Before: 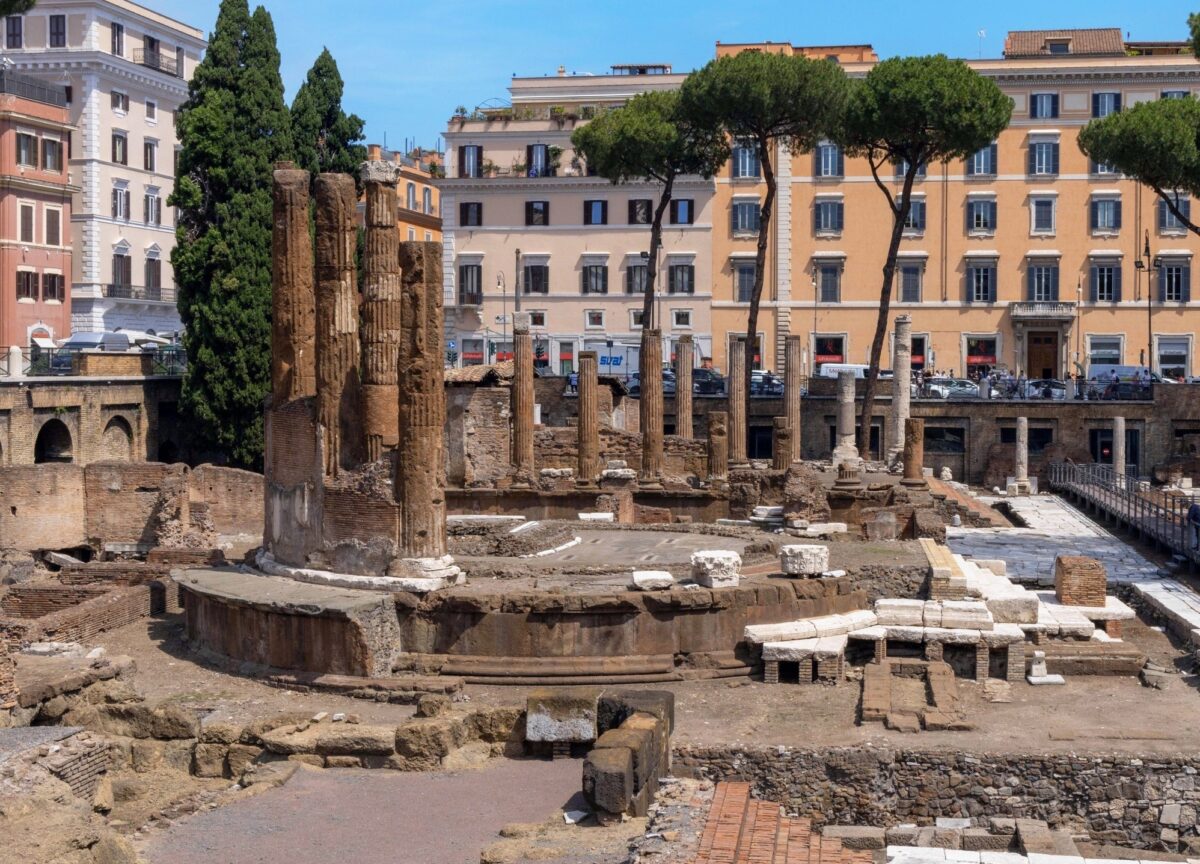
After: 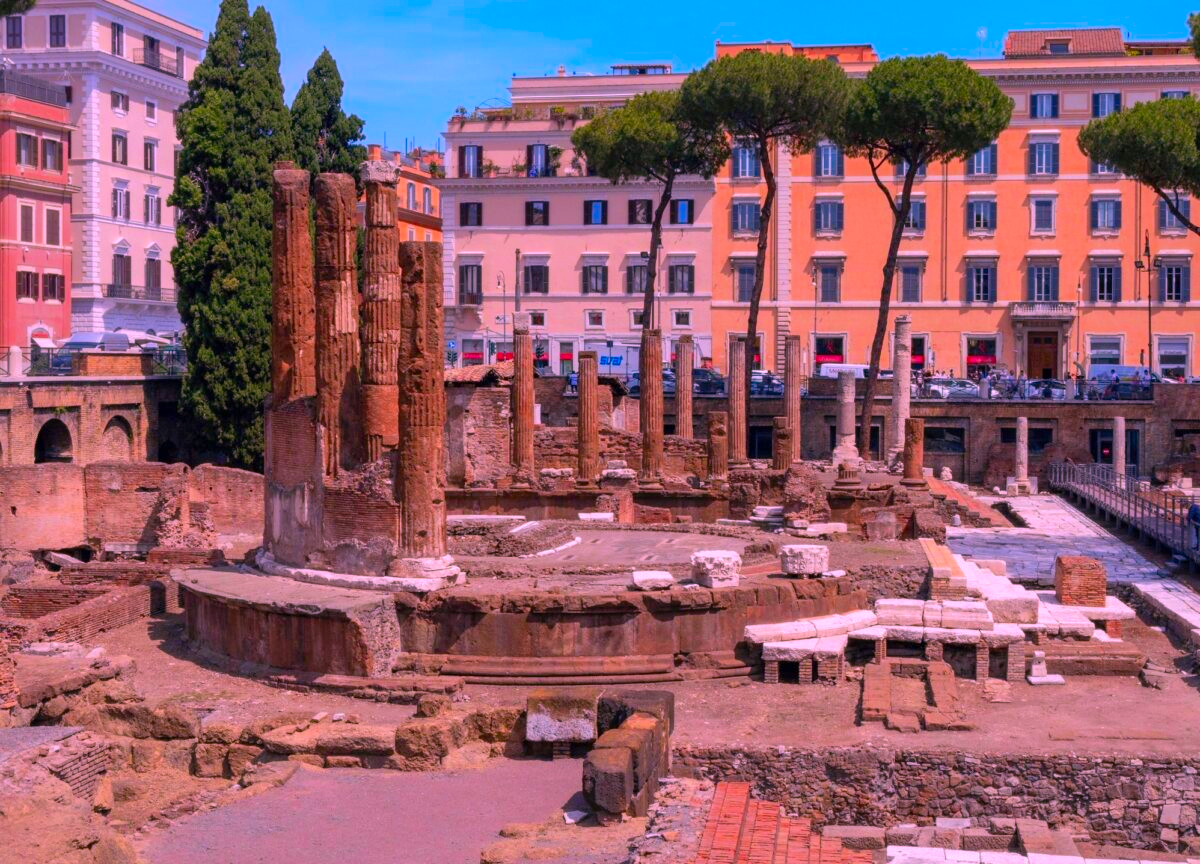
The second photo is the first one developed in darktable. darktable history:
shadows and highlights: shadows 40, highlights -60
vibrance: vibrance 10%
color correction: highlights a* 19.5, highlights b* -11.53, saturation 1.69
